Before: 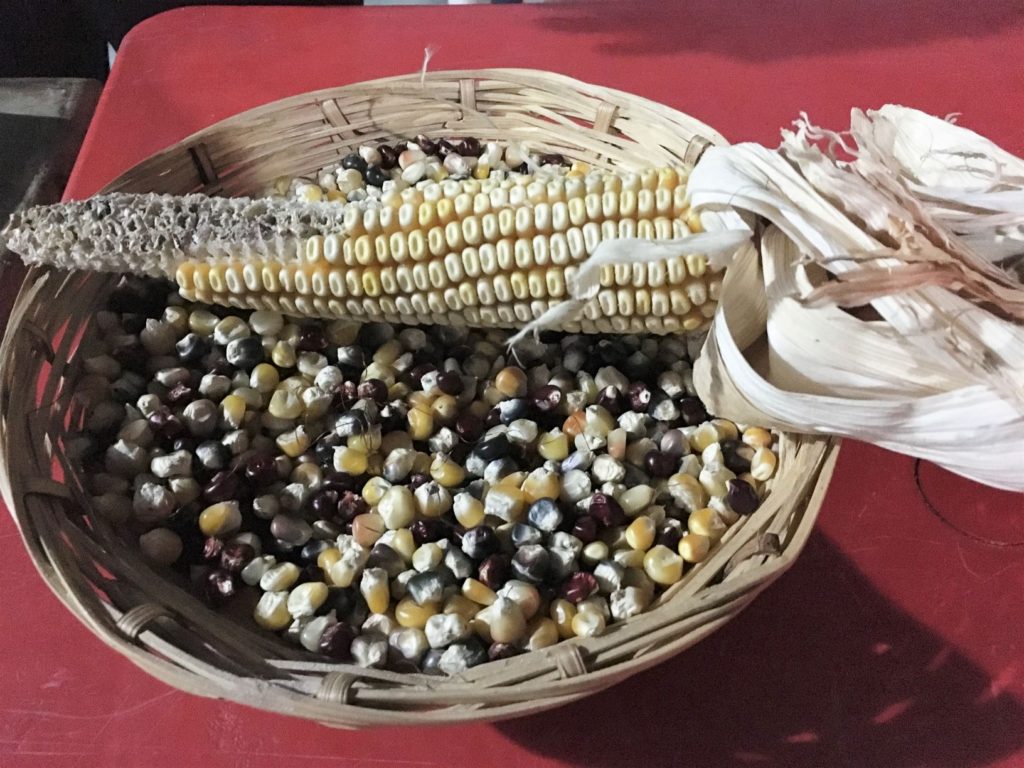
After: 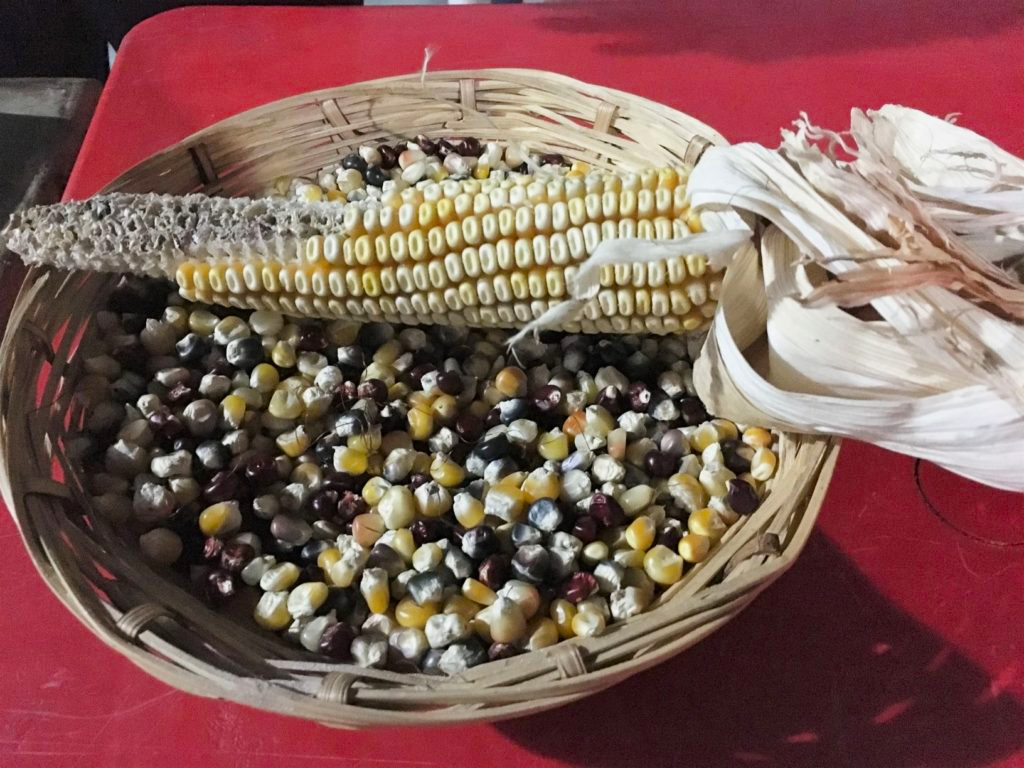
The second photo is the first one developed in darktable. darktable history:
color balance rgb: perceptual saturation grading › global saturation 40.757%, perceptual brilliance grading › global brilliance 1.39%, perceptual brilliance grading › highlights -3.856%, global vibrance -24.879%
